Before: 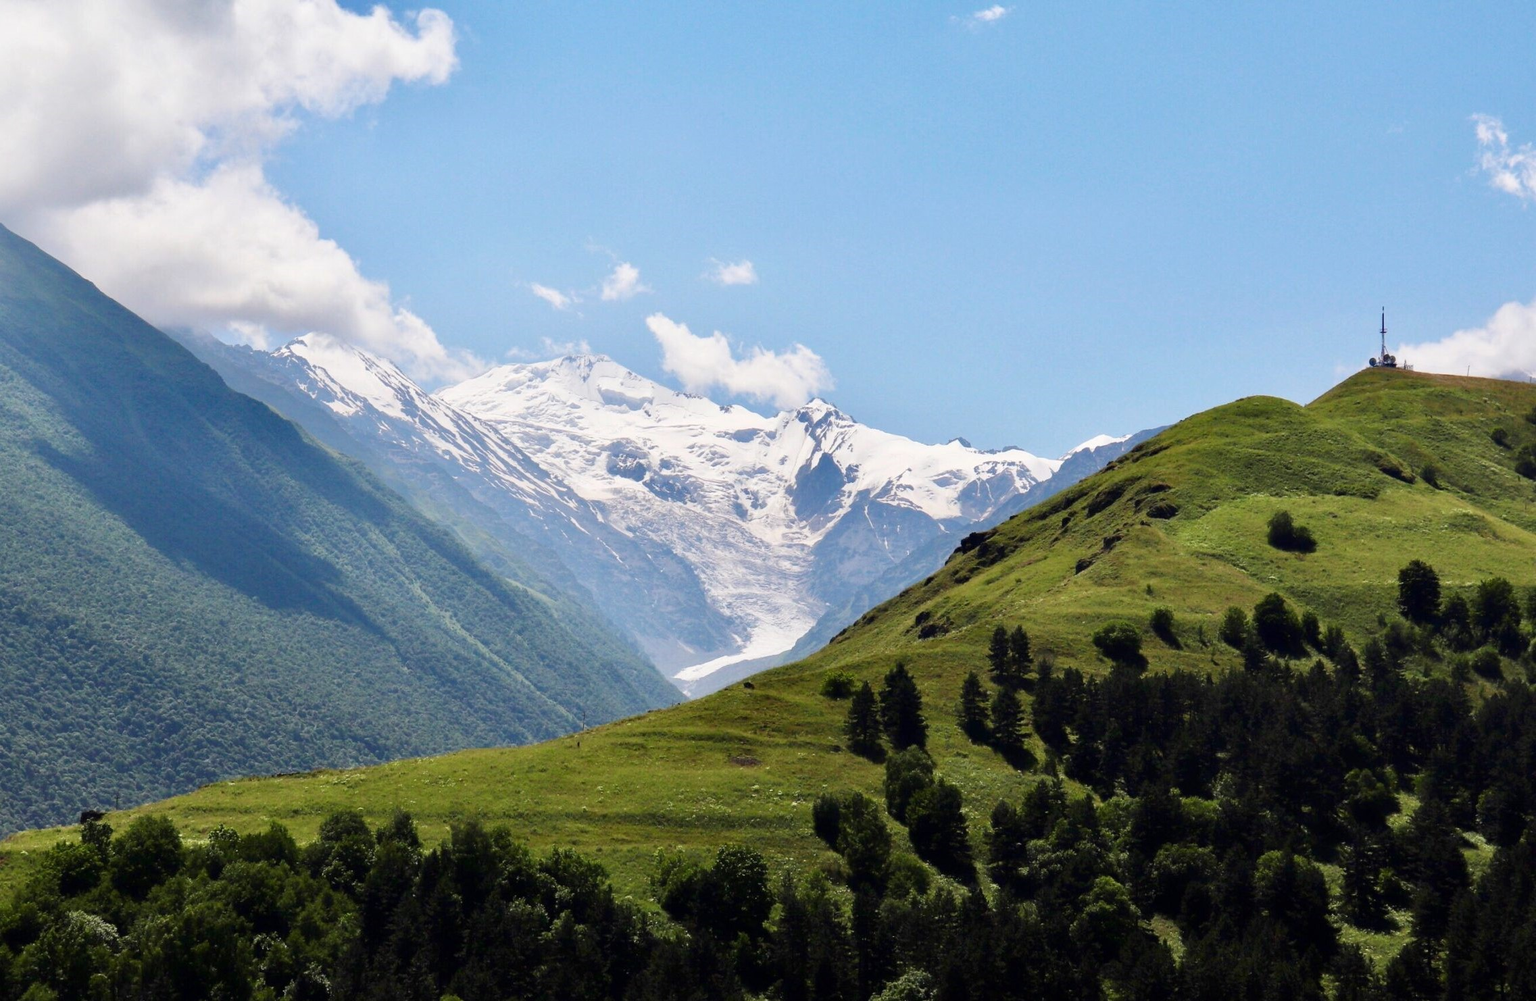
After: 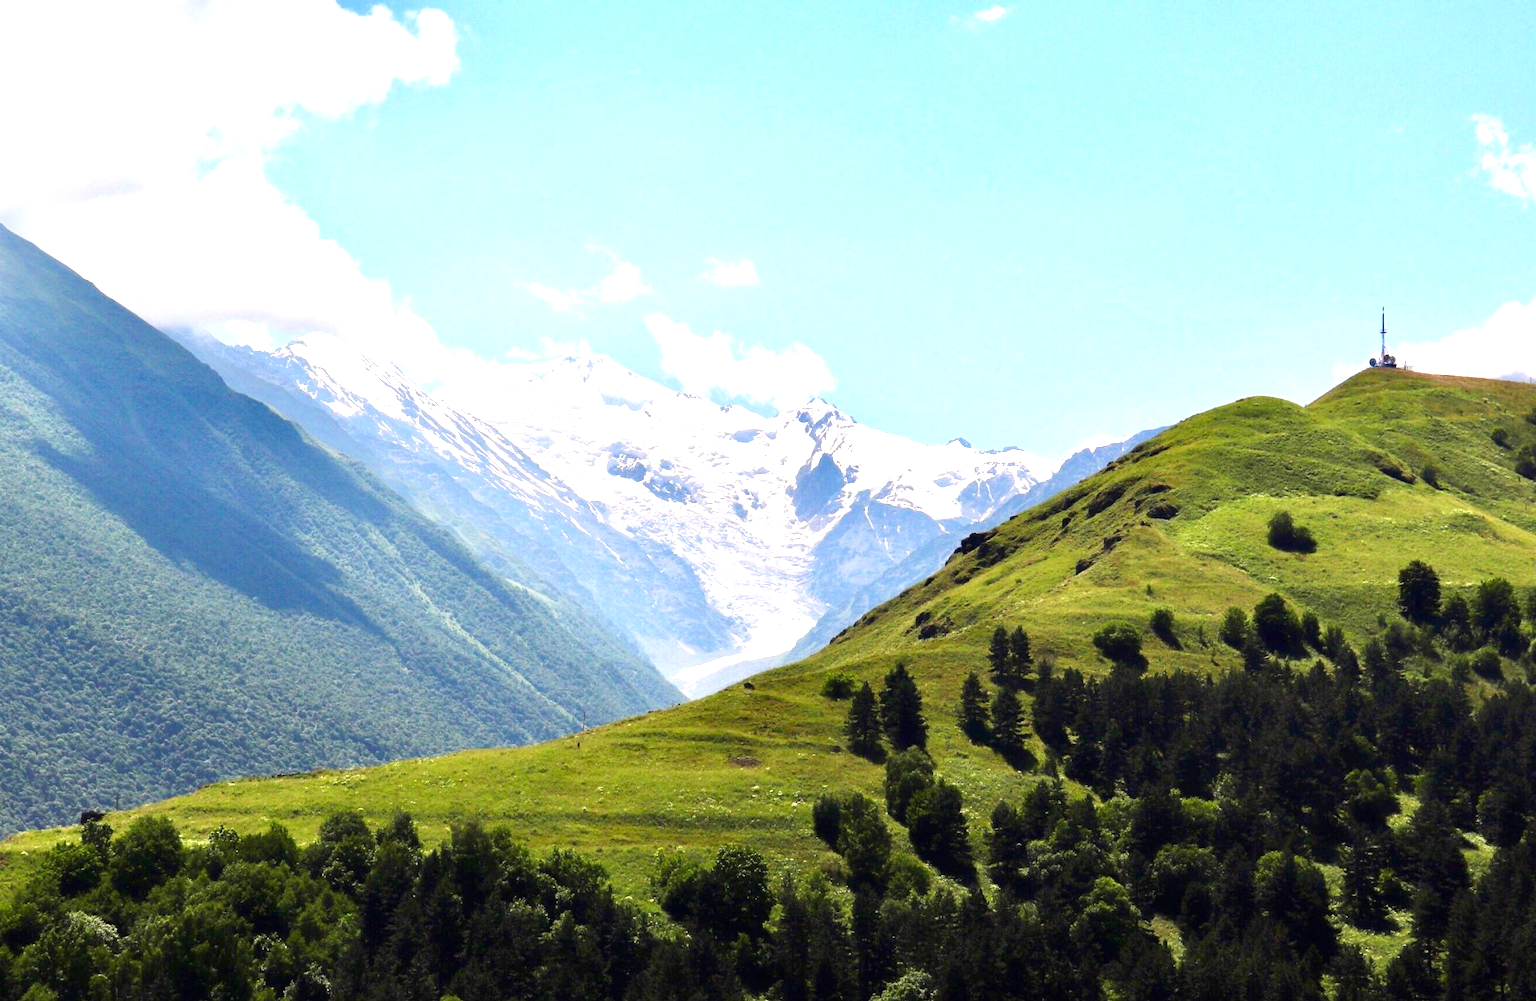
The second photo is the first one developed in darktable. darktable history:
exposure: black level correction 0, exposure 1 EV, compensate exposure bias true, compensate highlight preservation false
color correction: highlights a* 0.691, highlights b* 2.74, saturation 1.09
